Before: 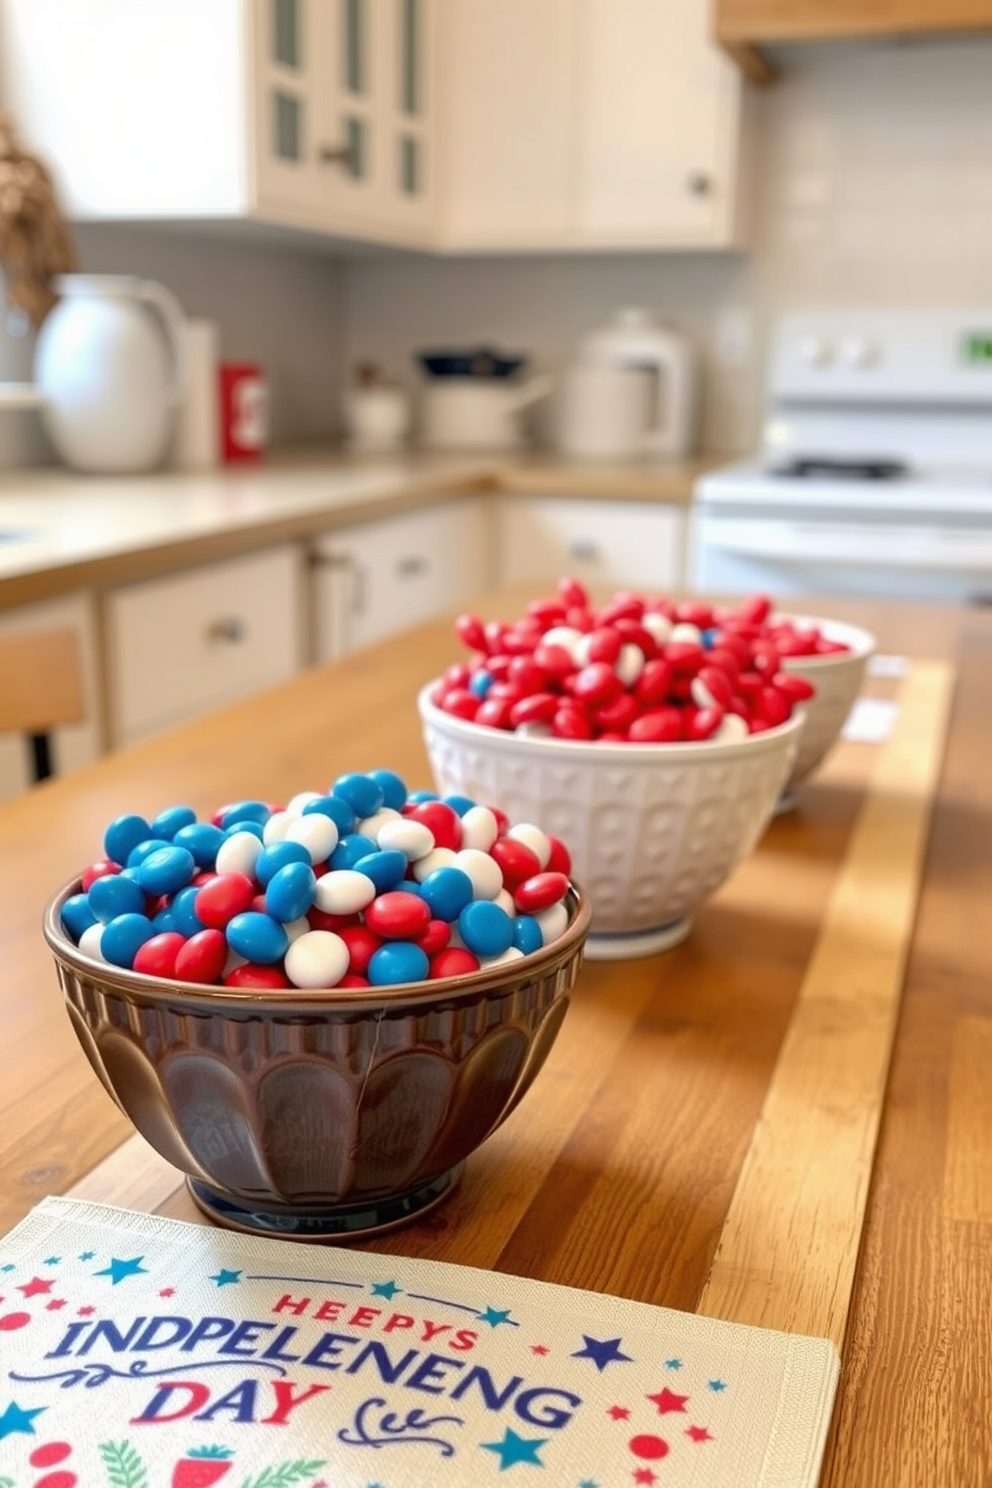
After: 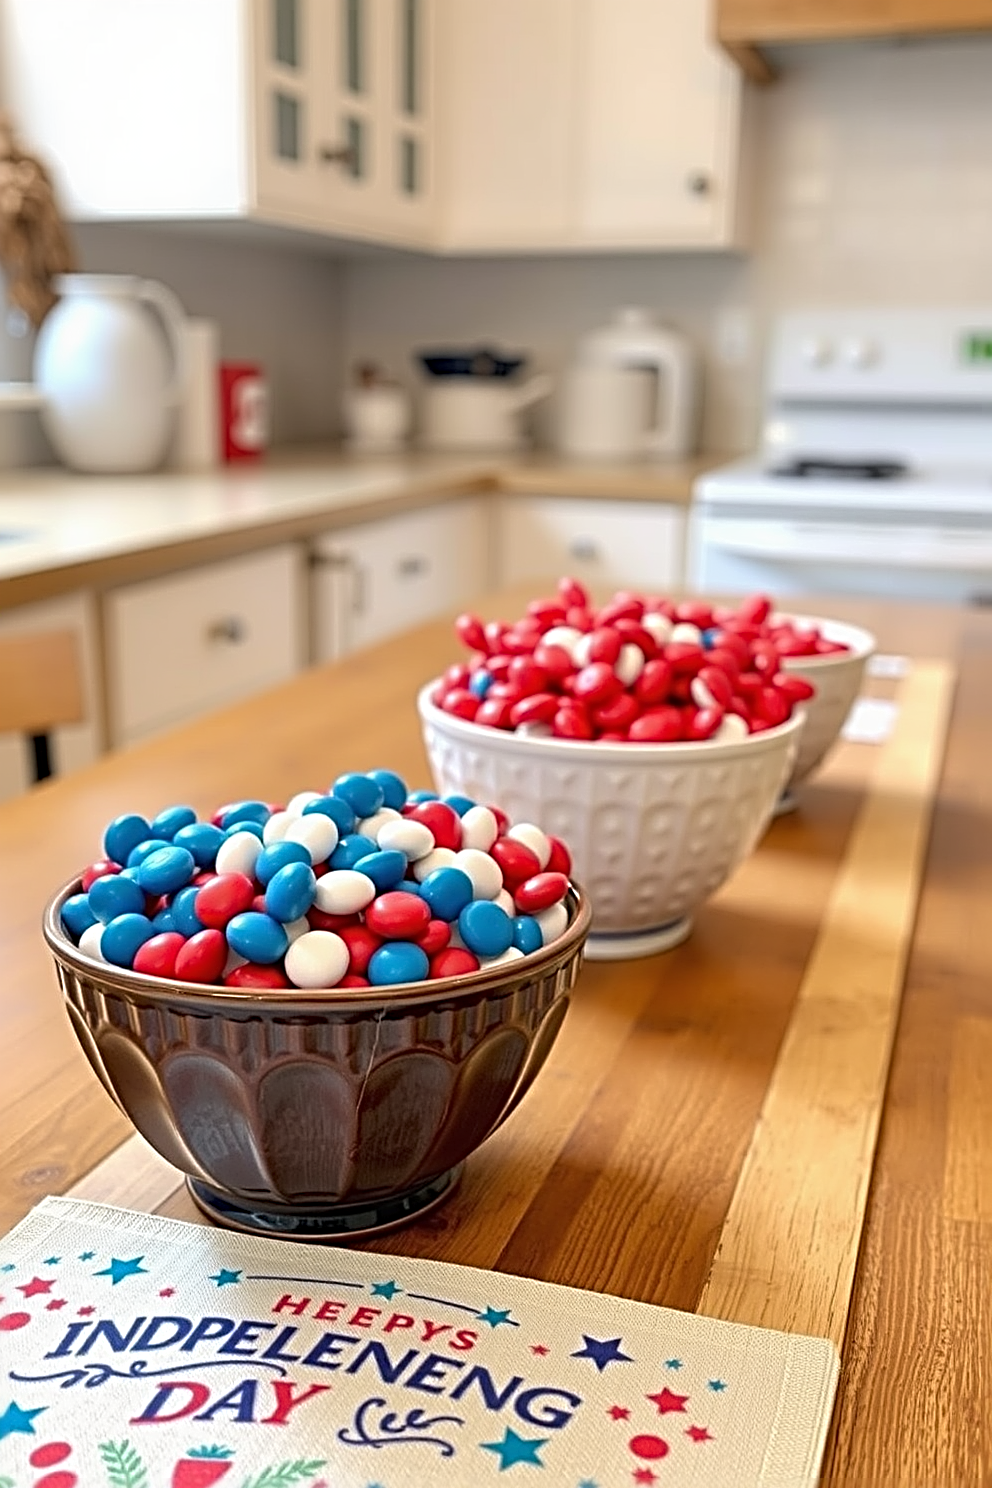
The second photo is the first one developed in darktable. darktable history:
sharpen: radius 3.7, amount 0.927
